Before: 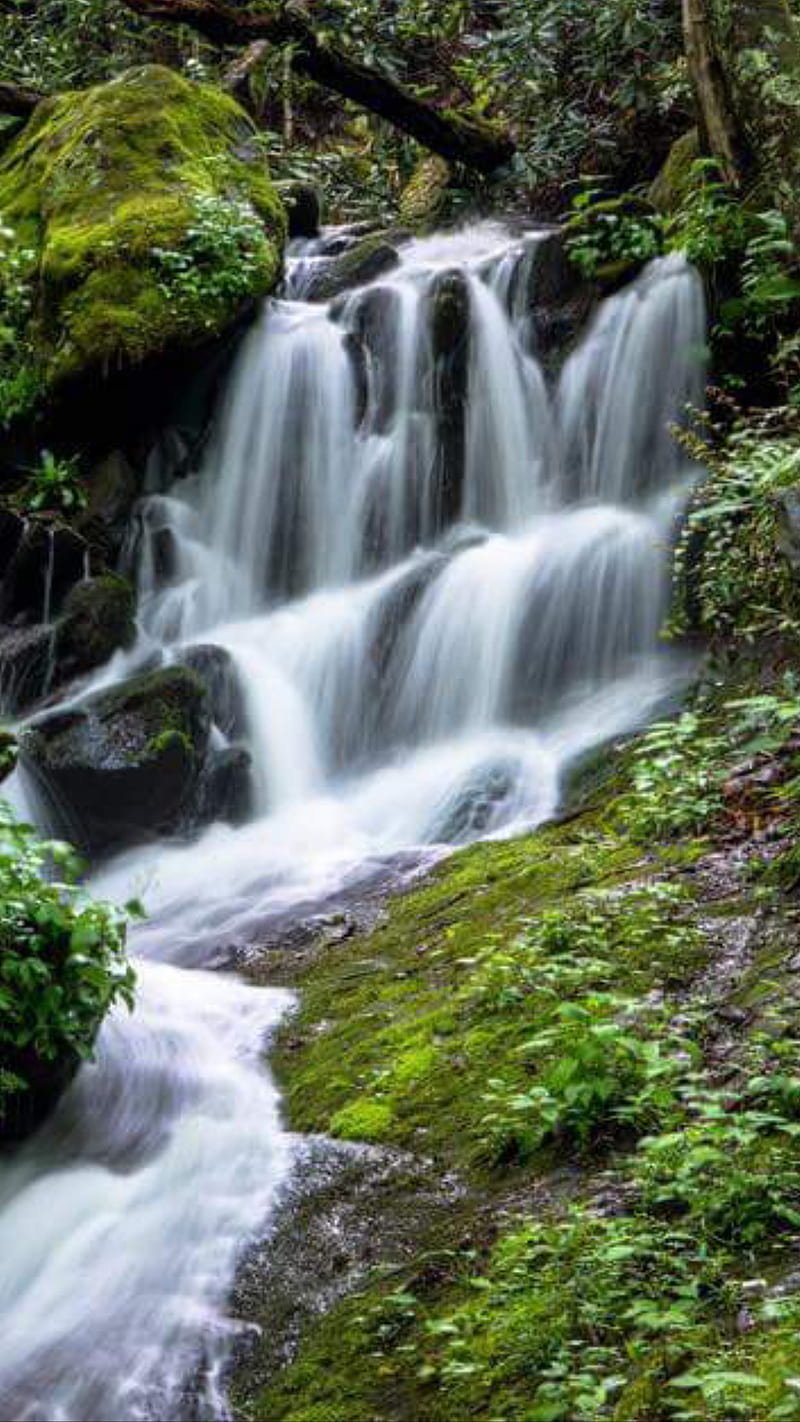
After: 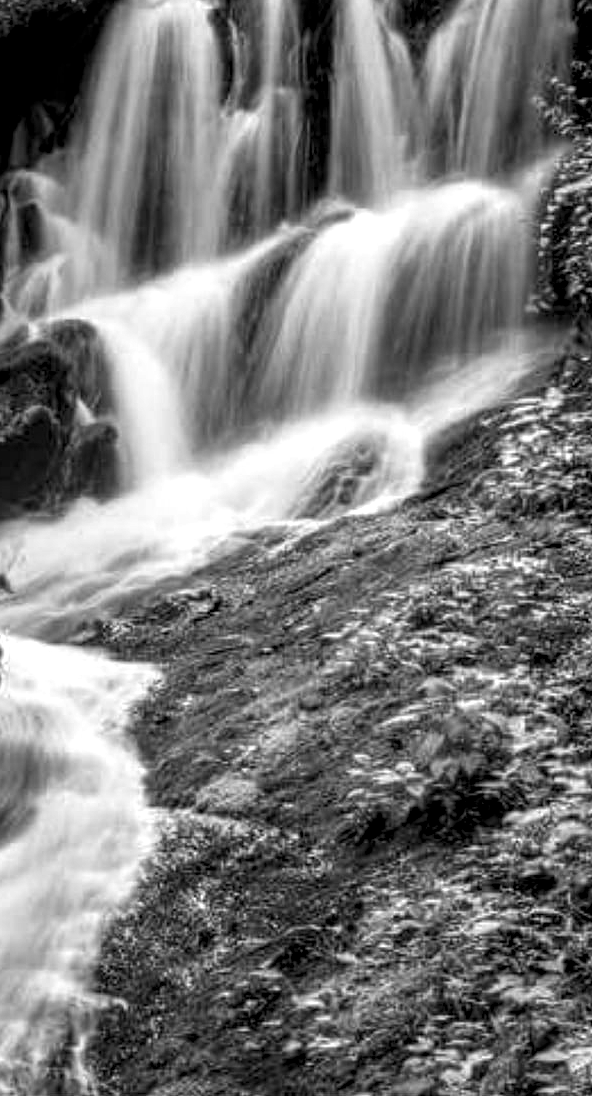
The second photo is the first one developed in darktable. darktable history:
crop: left 16.871%, top 22.857%, right 9.116%
local contrast: highlights 25%, detail 150%
white balance: emerald 1
monochrome: on, module defaults
